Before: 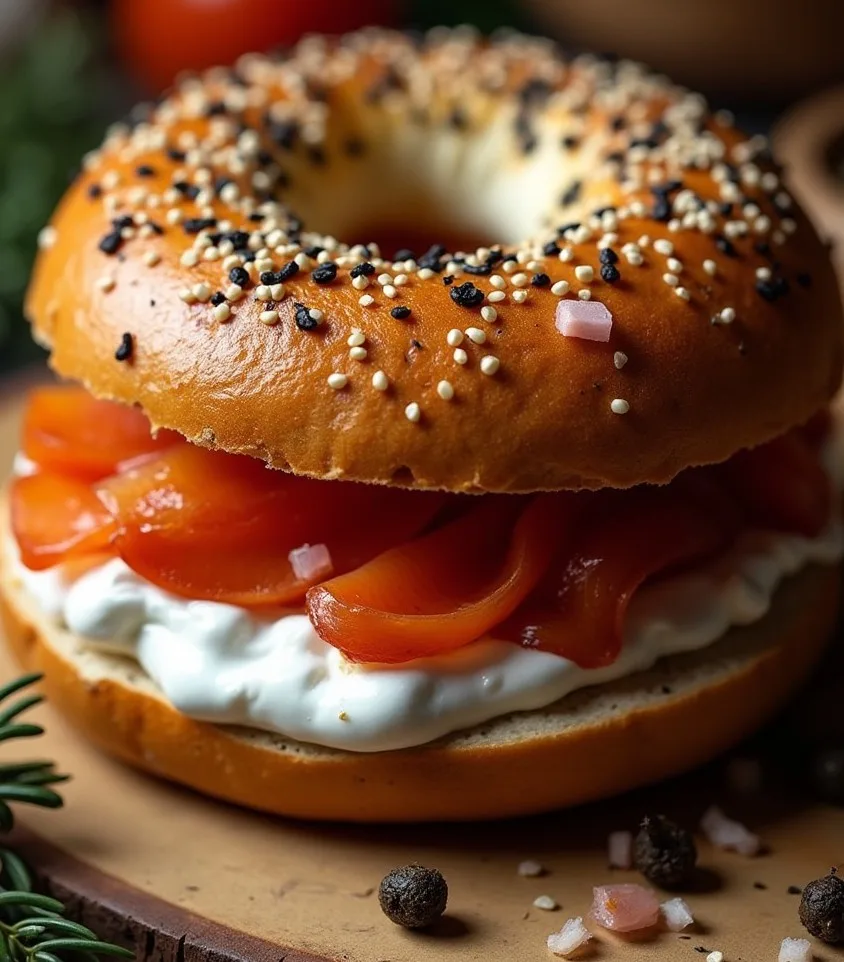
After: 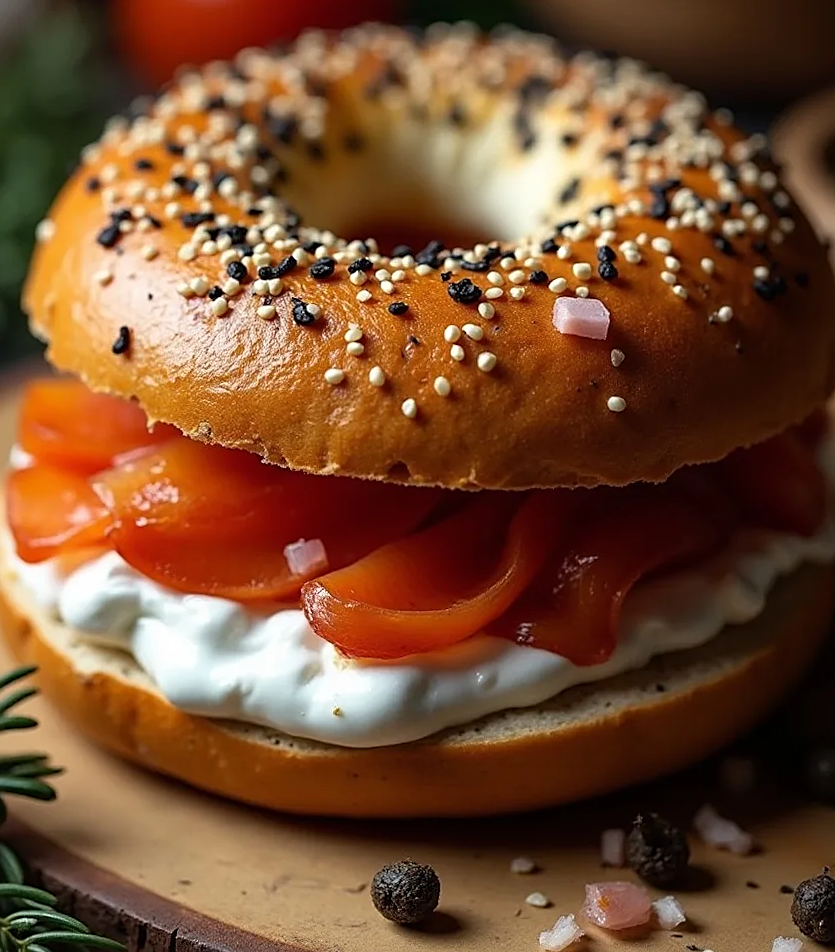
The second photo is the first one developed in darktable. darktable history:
sharpen: on, module defaults
crop and rotate: angle -0.5°
